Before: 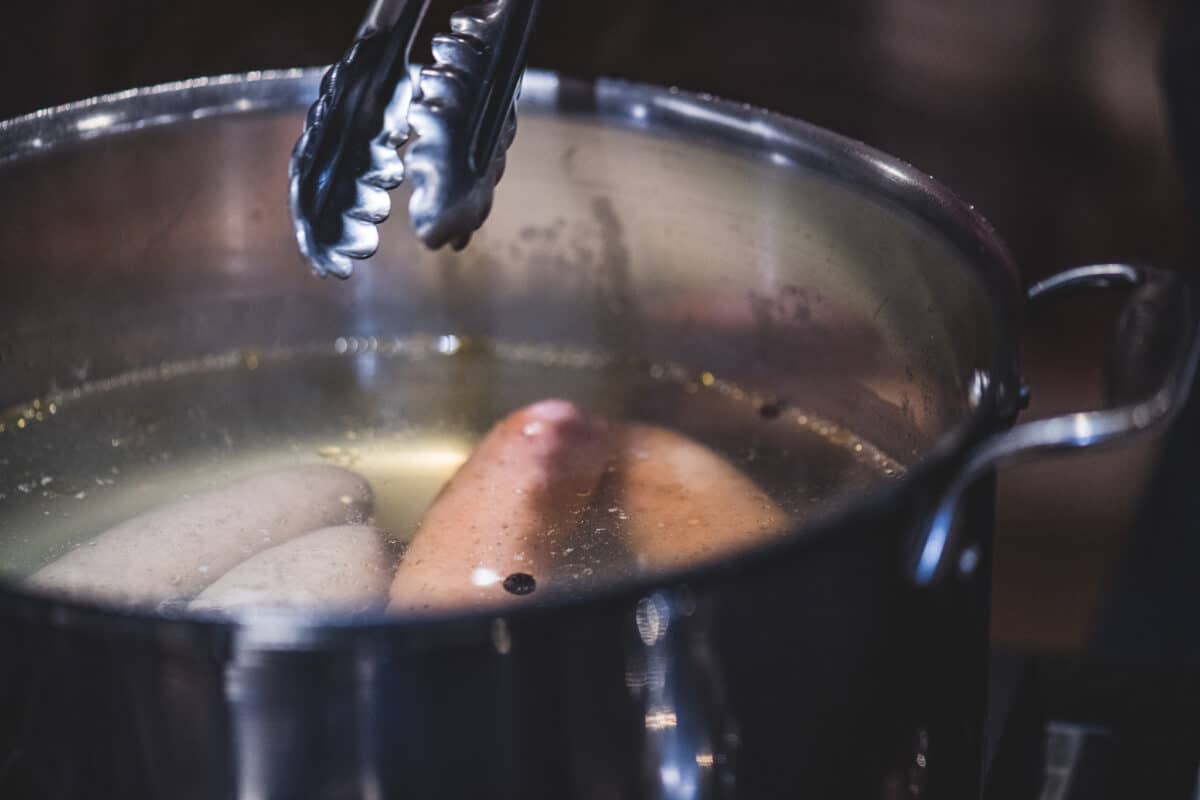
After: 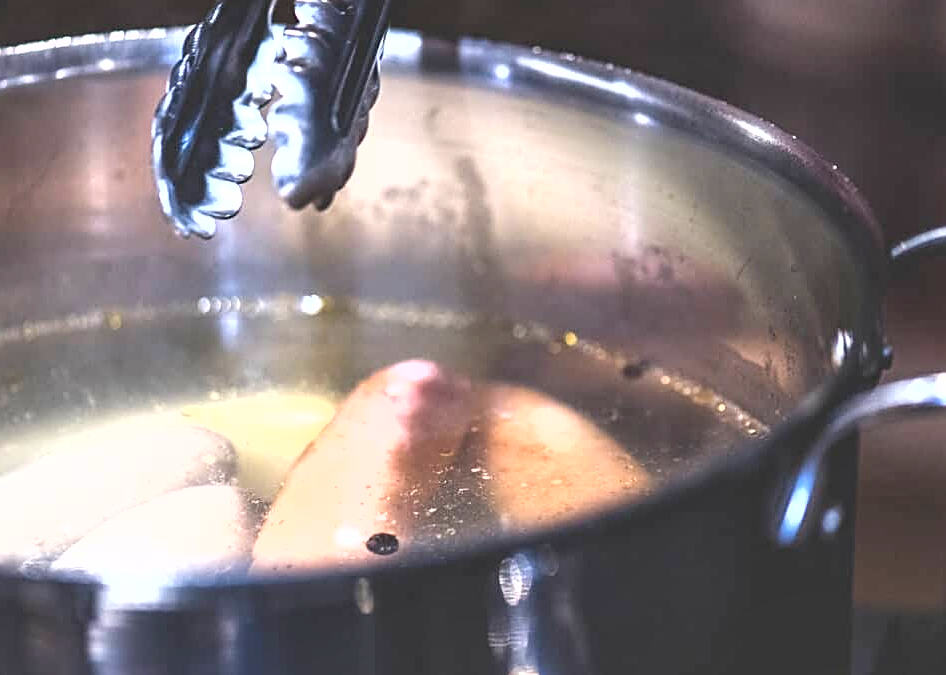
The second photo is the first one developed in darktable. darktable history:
exposure: black level correction 0, exposure 1.405 EV, compensate highlight preservation false
sharpen: on, module defaults
shadows and highlights: shadows 31.39, highlights 1.74, soften with gaussian
crop: left 11.483%, top 5.061%, right 9.606%, bottom 10.494%
